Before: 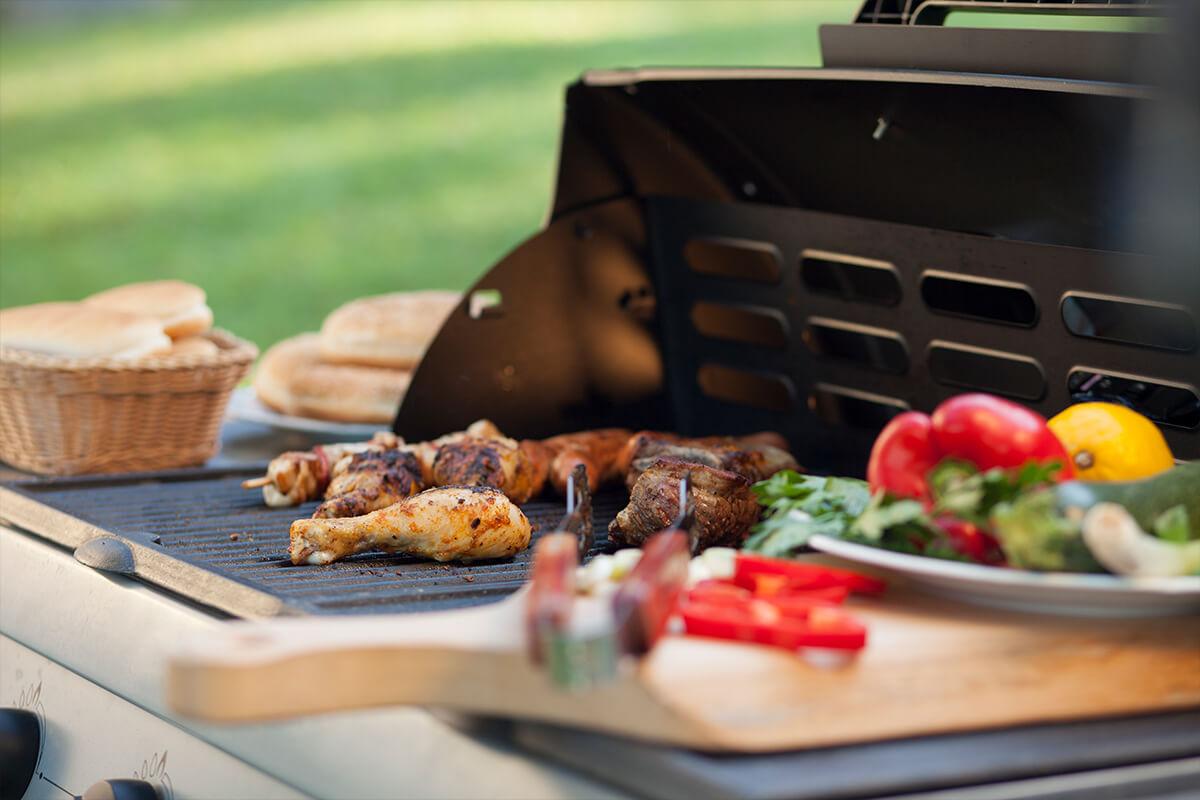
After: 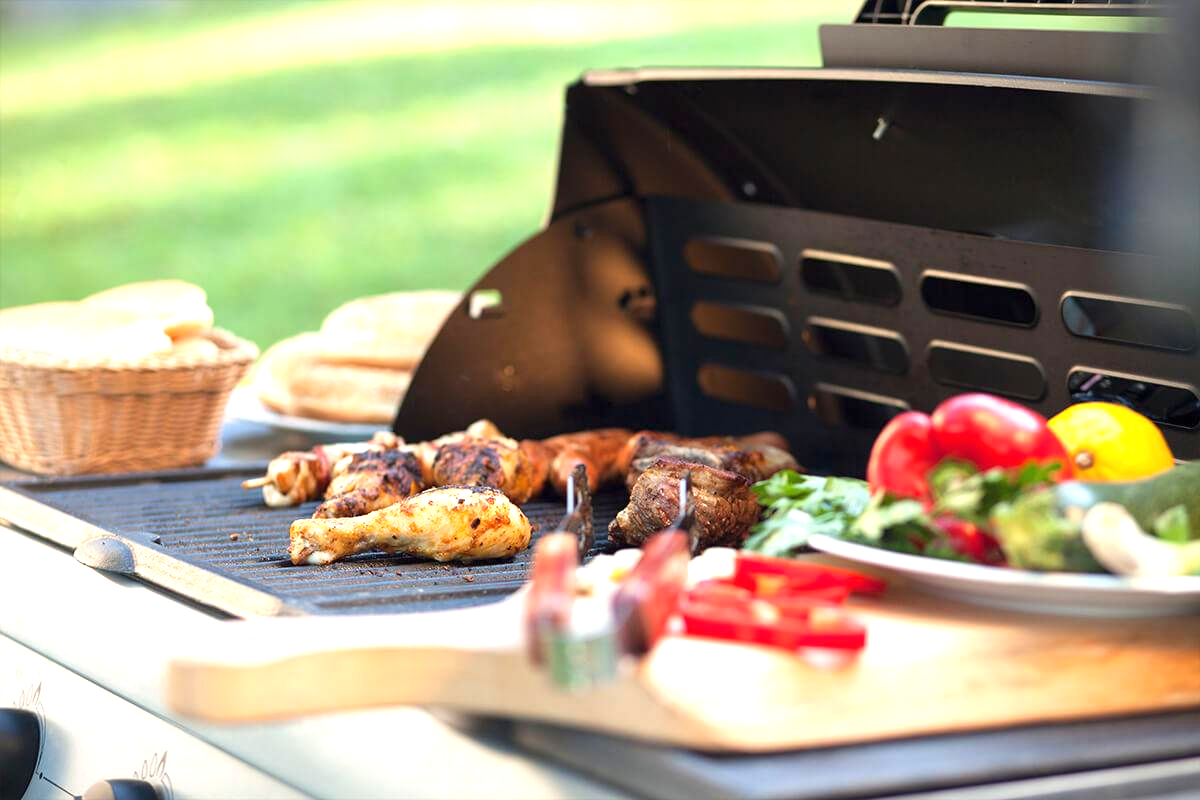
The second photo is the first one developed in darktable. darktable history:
exposure: black level correction 0, exposure 1.026 EV, compensate highlight preservation false
tone equalizer: smoothing diameter 2.1%, edges refinement/feathering 23.47, mask exposure compensation -1.57 EV, filter diffusion 5
